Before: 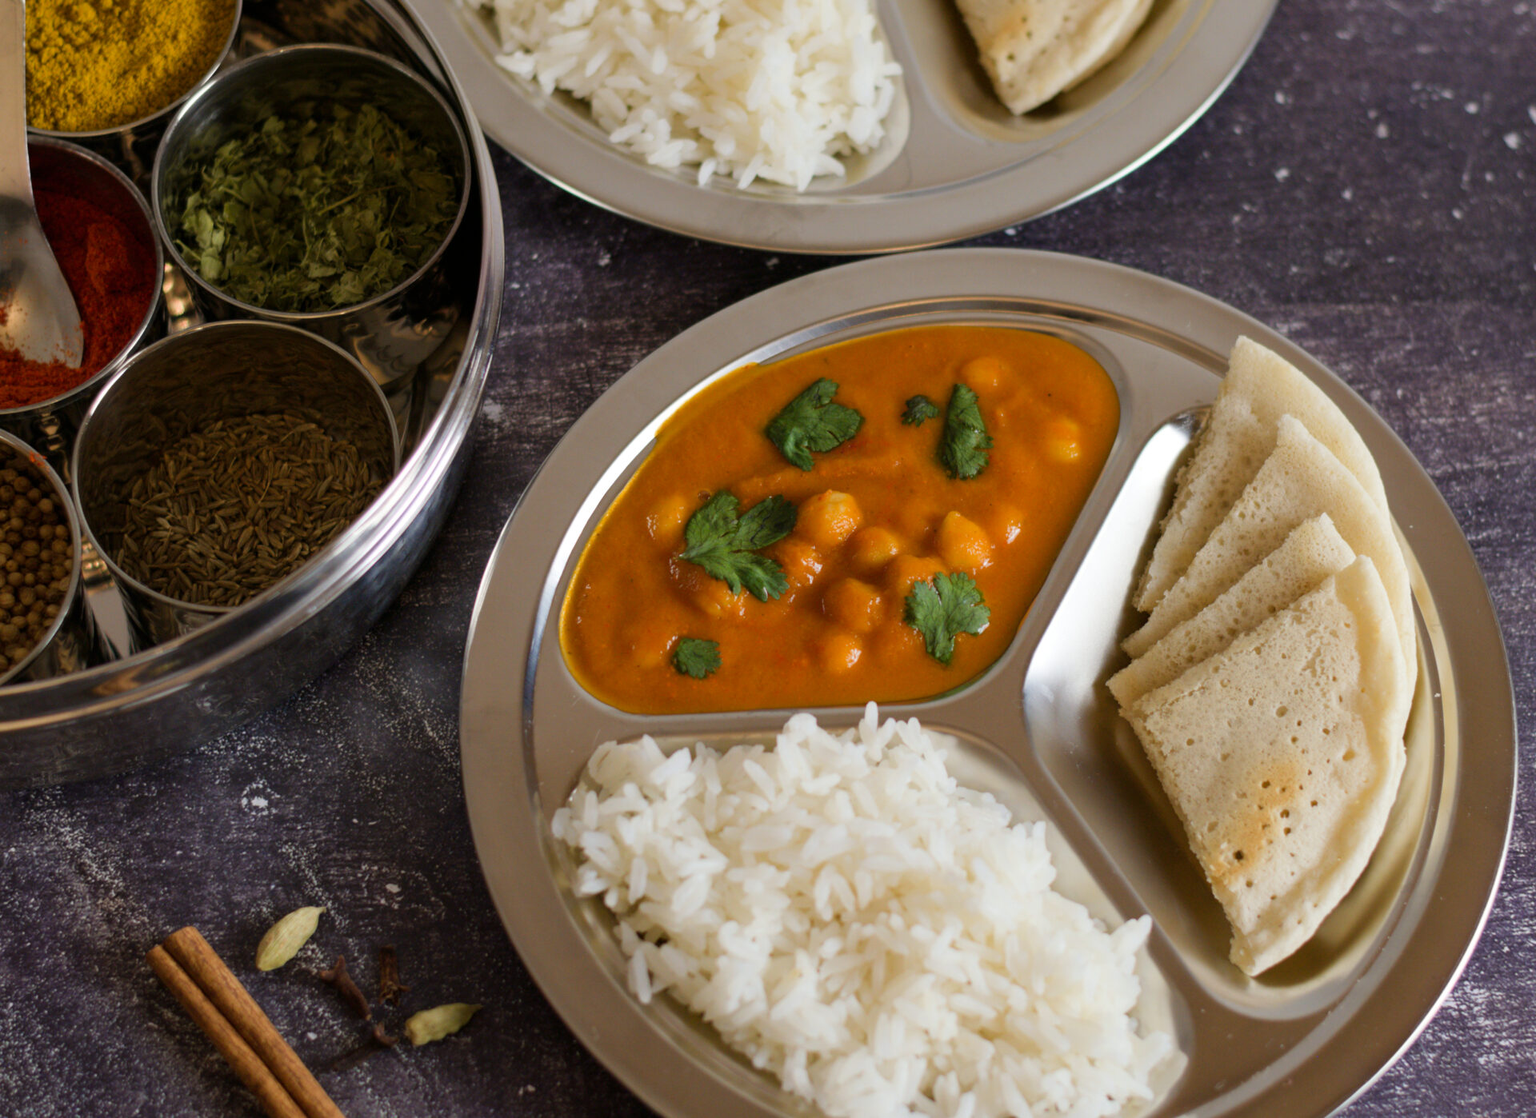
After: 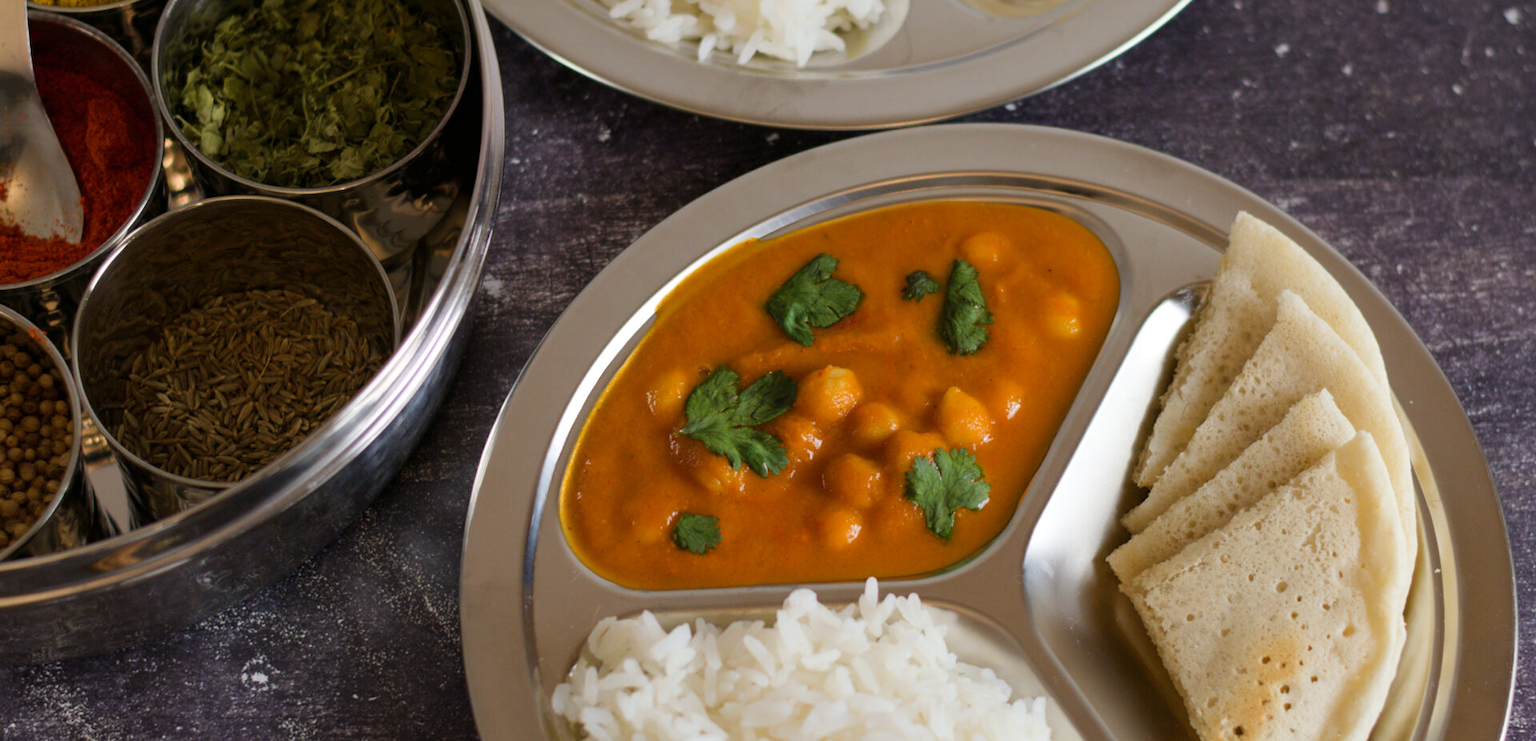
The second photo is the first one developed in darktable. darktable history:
crop: top 11.186%, bottom 22.462%
